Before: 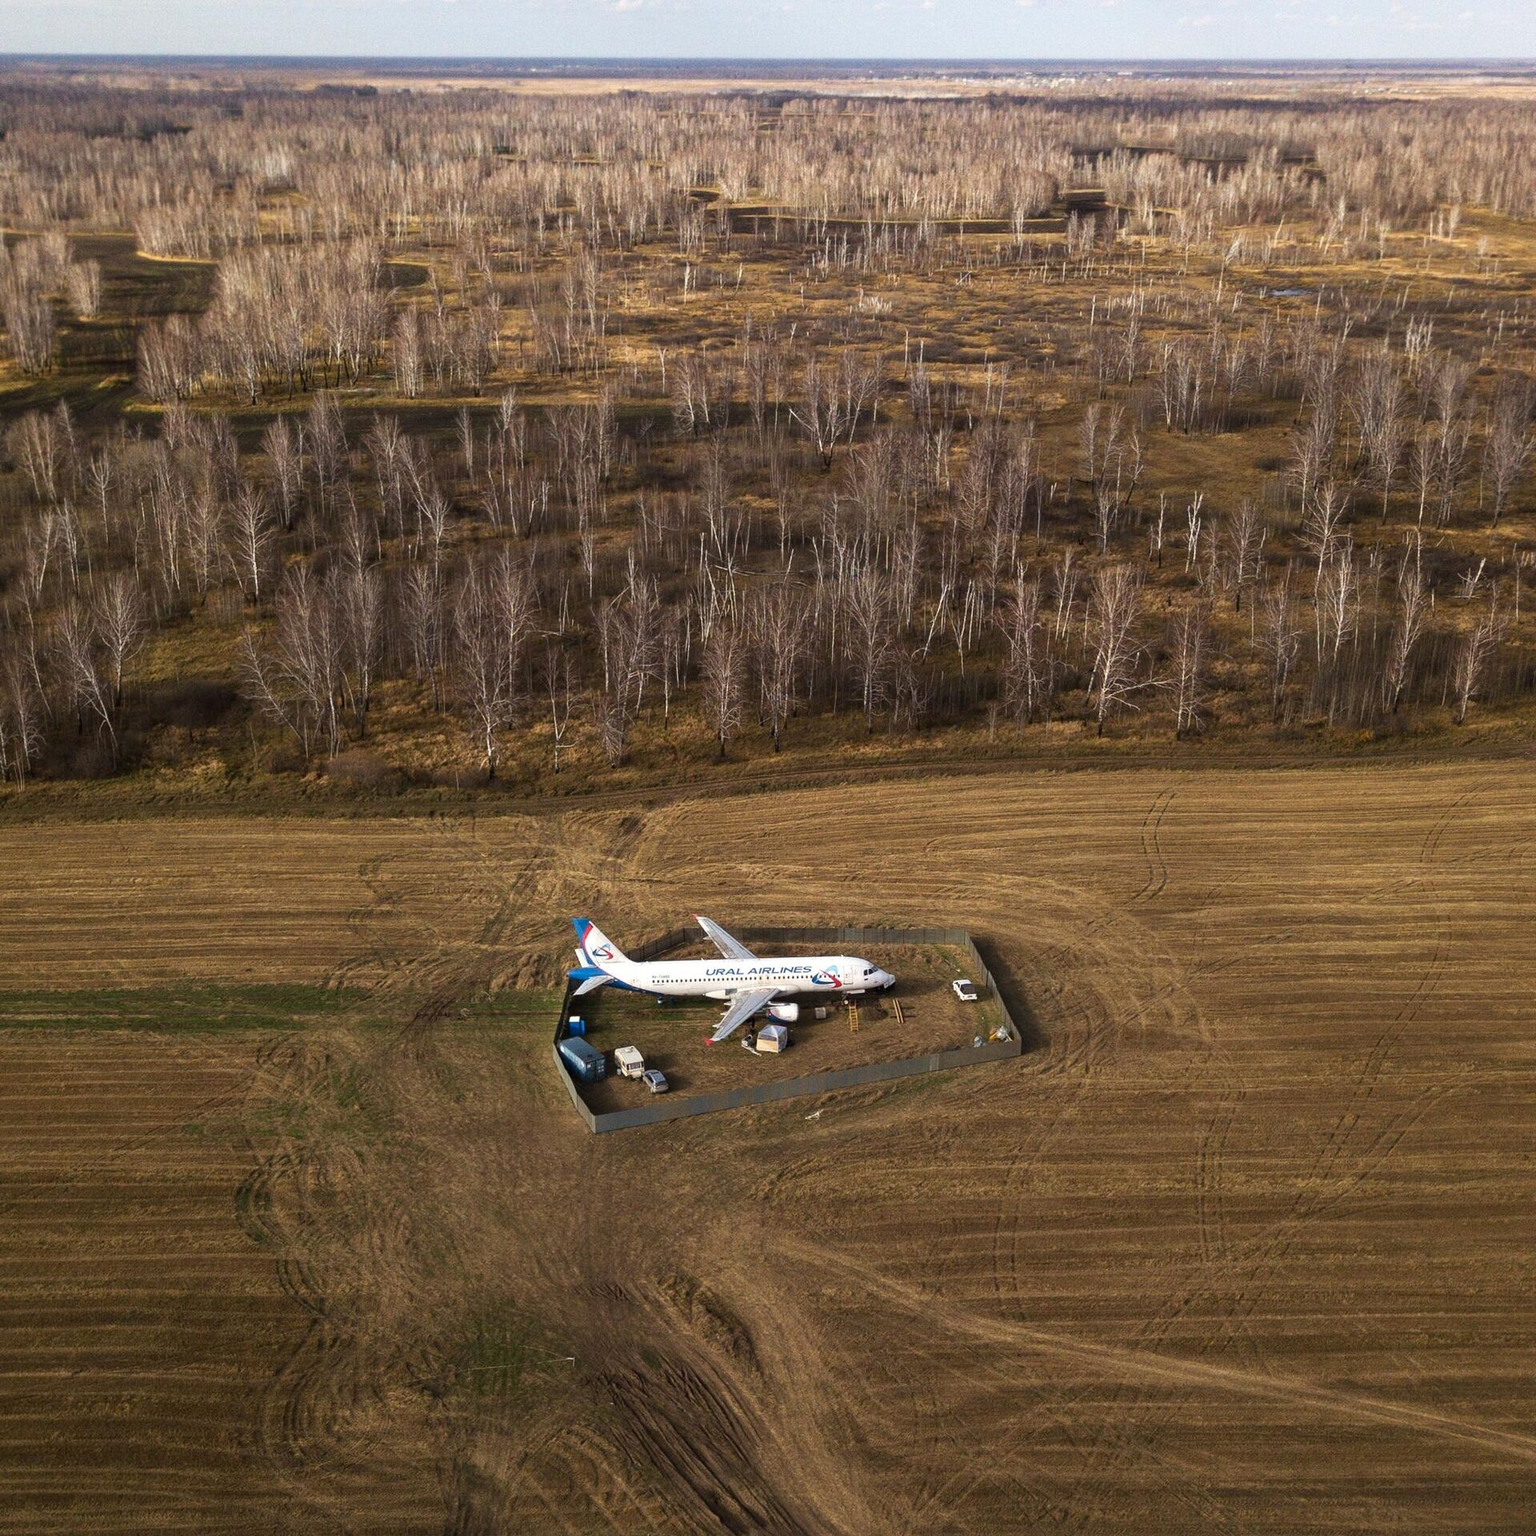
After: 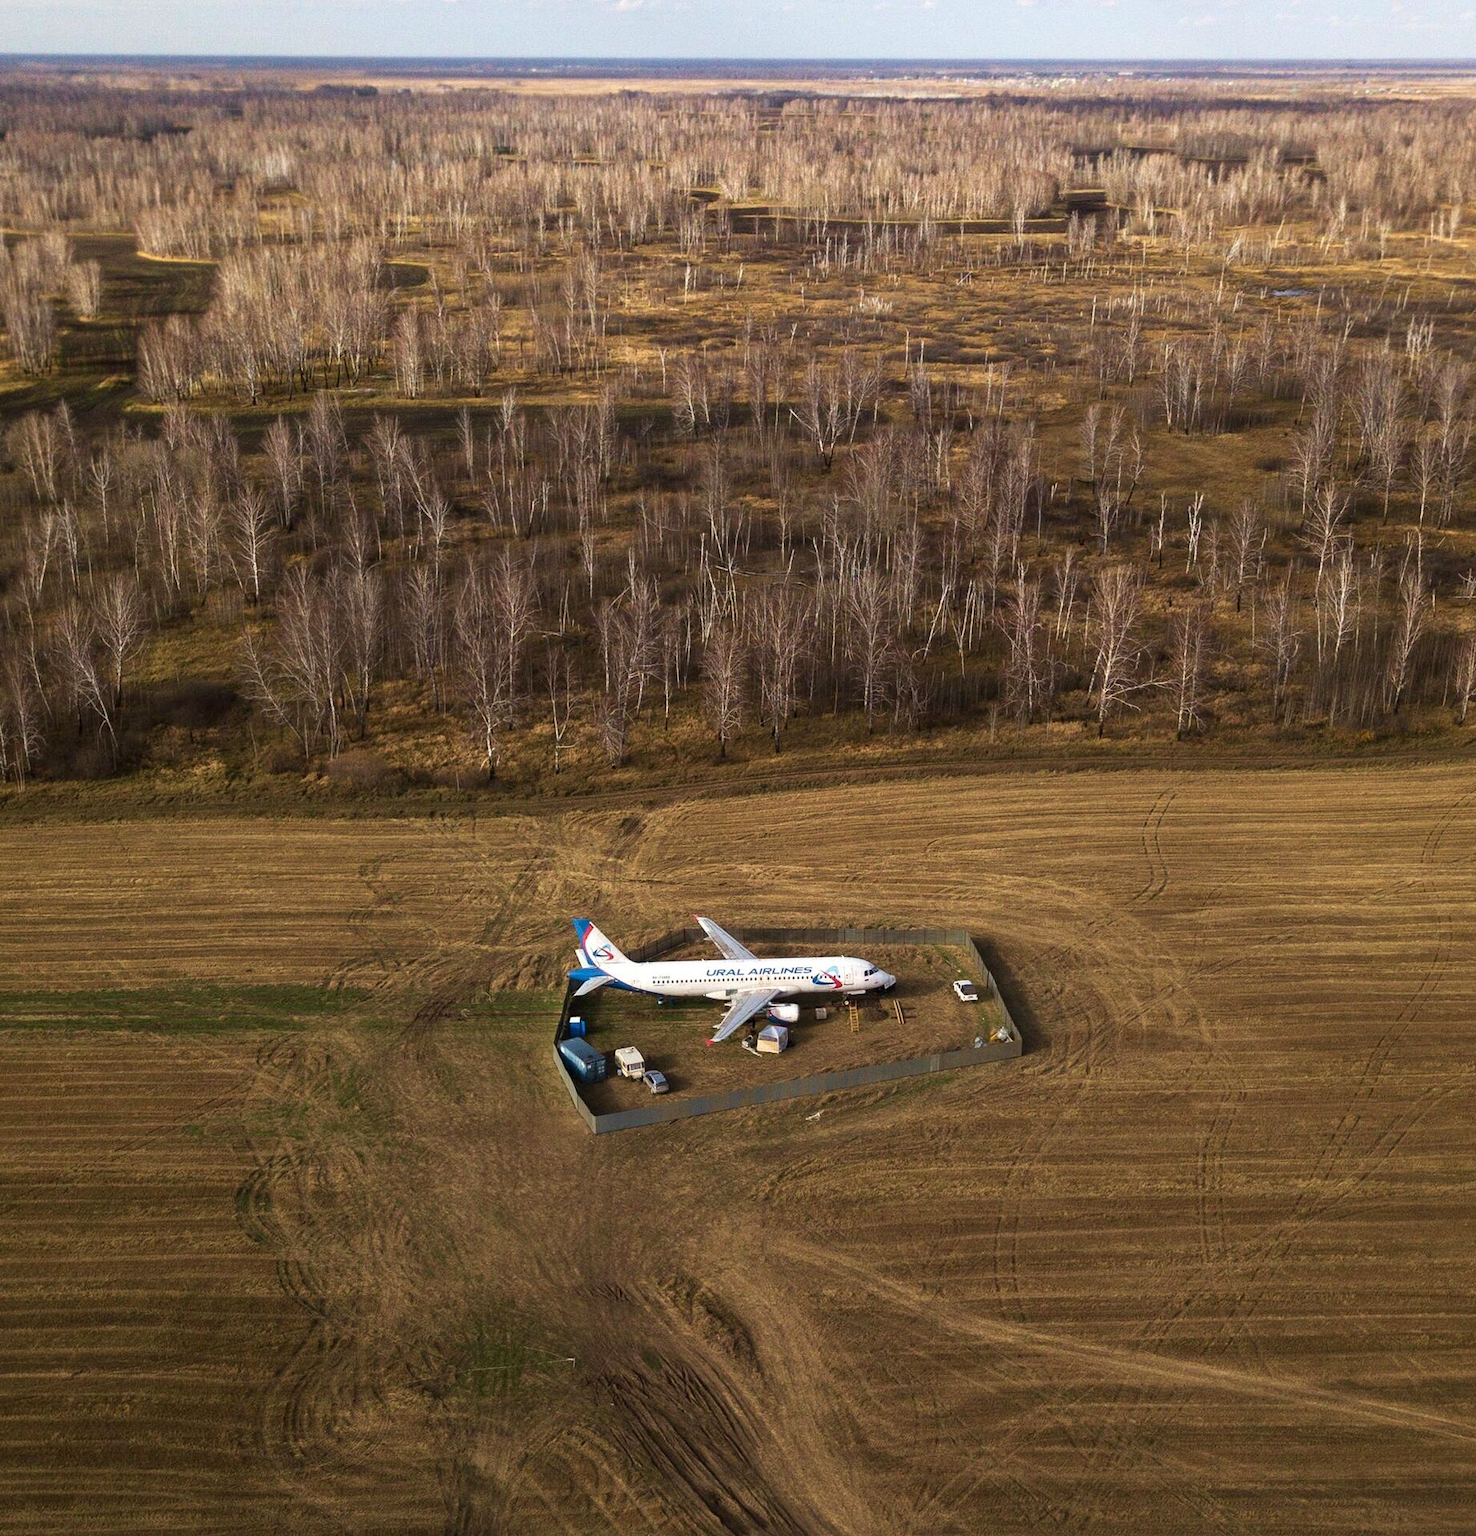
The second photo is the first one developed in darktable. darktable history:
crop: right 3.9%, bottom 0.032%
velvia: strength 21.2%
